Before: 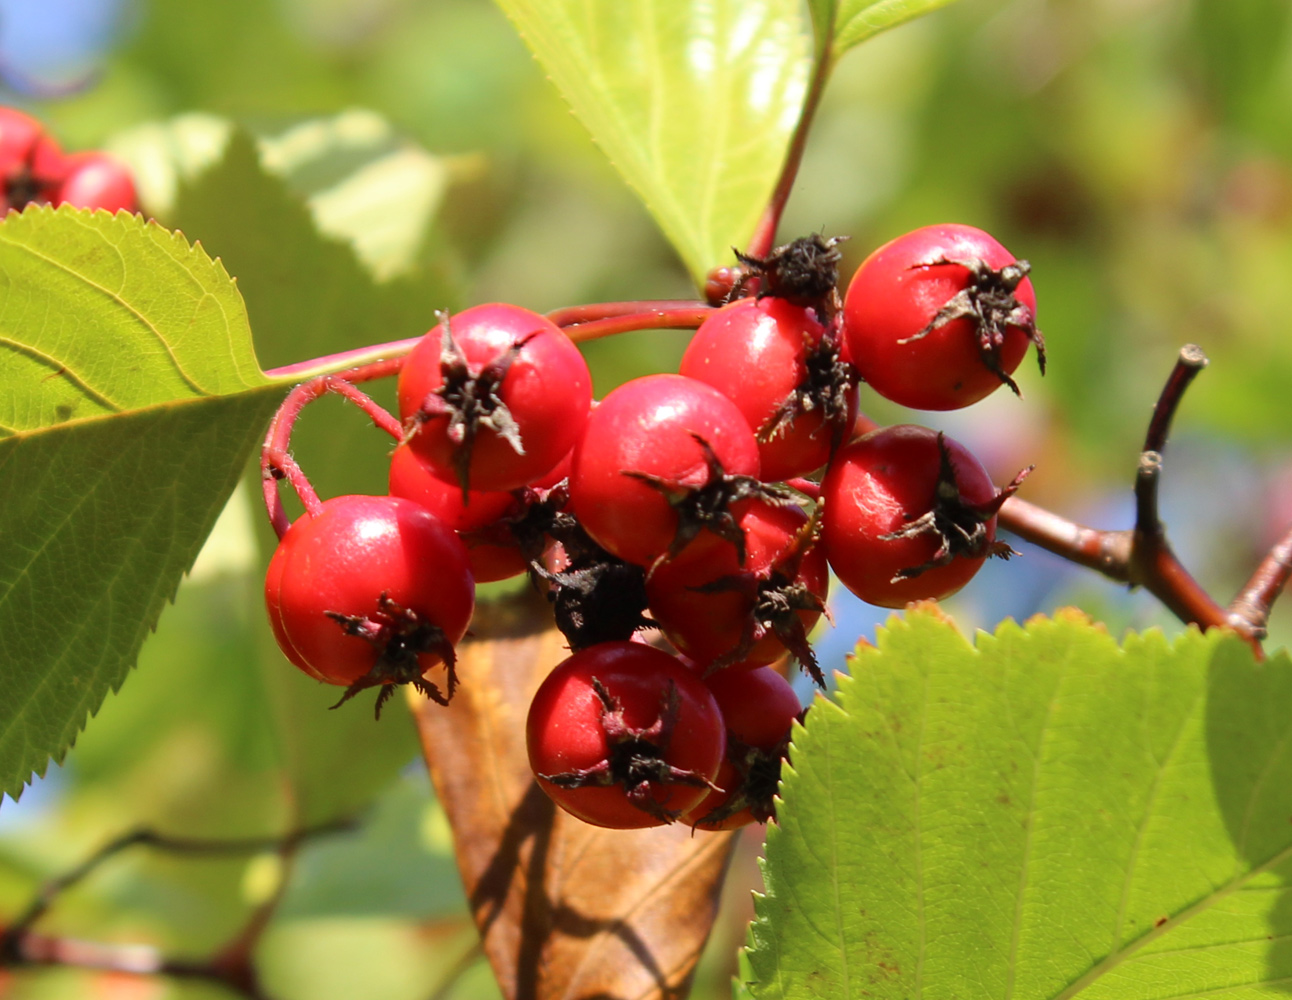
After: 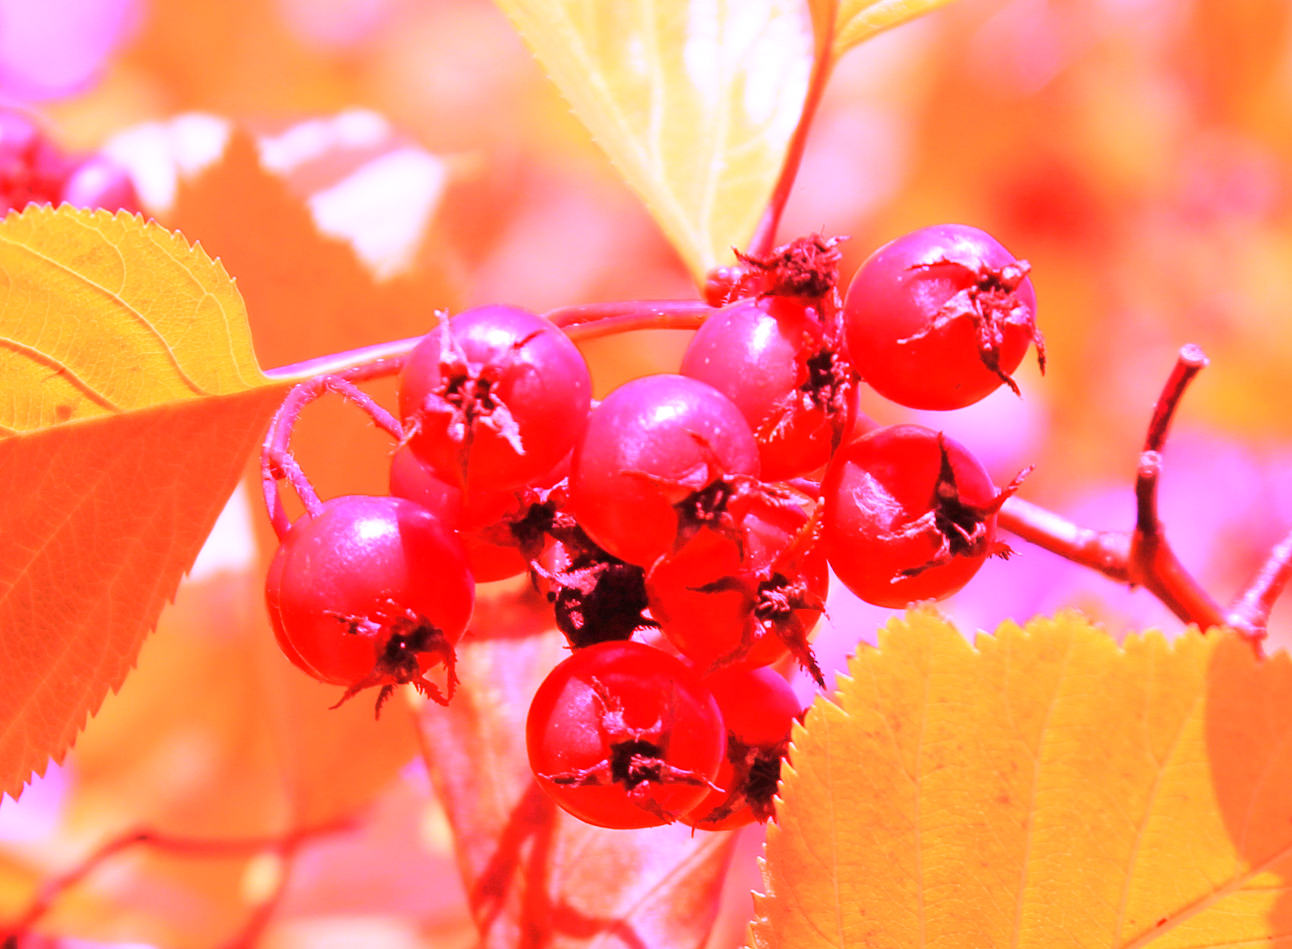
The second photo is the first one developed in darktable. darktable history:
crop and rotate: top 0%, bottom 5.097%
white balance: red 4.26, blue 1.802
color balance rgb: saturation formula JzAzBz (2021)
